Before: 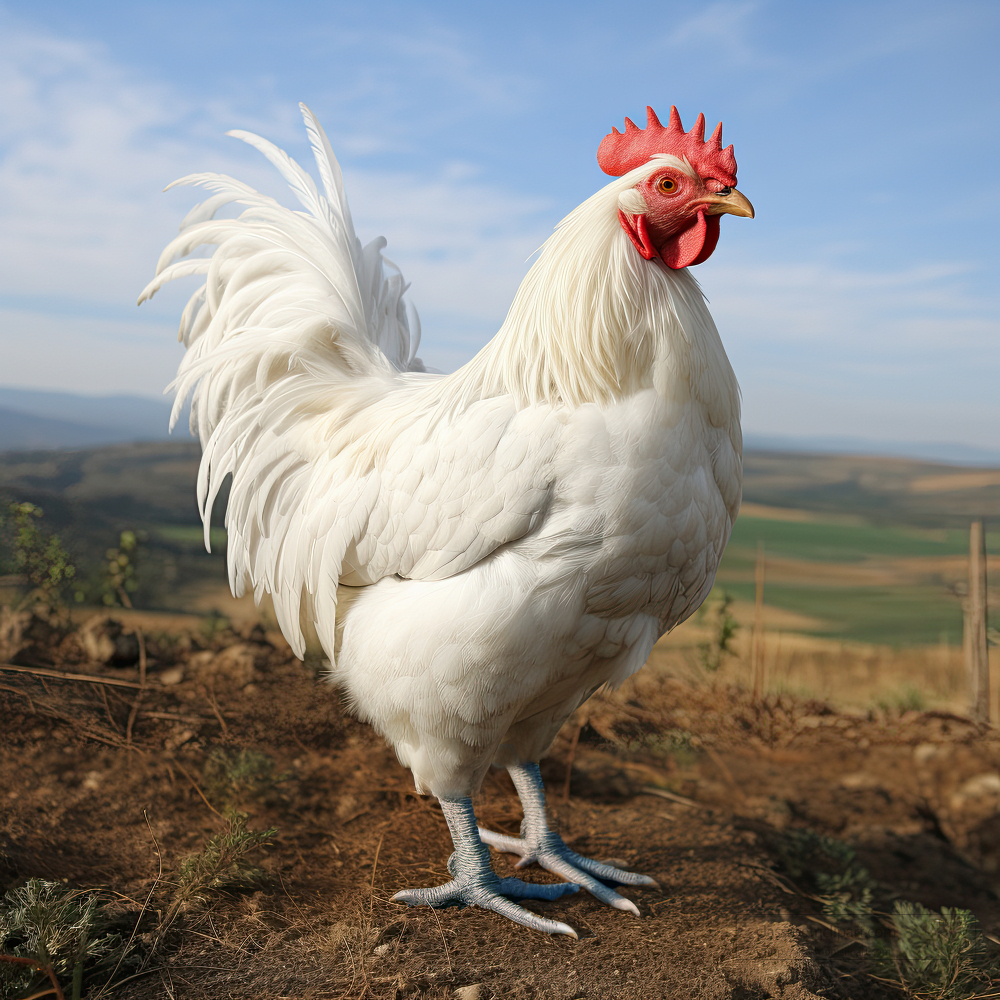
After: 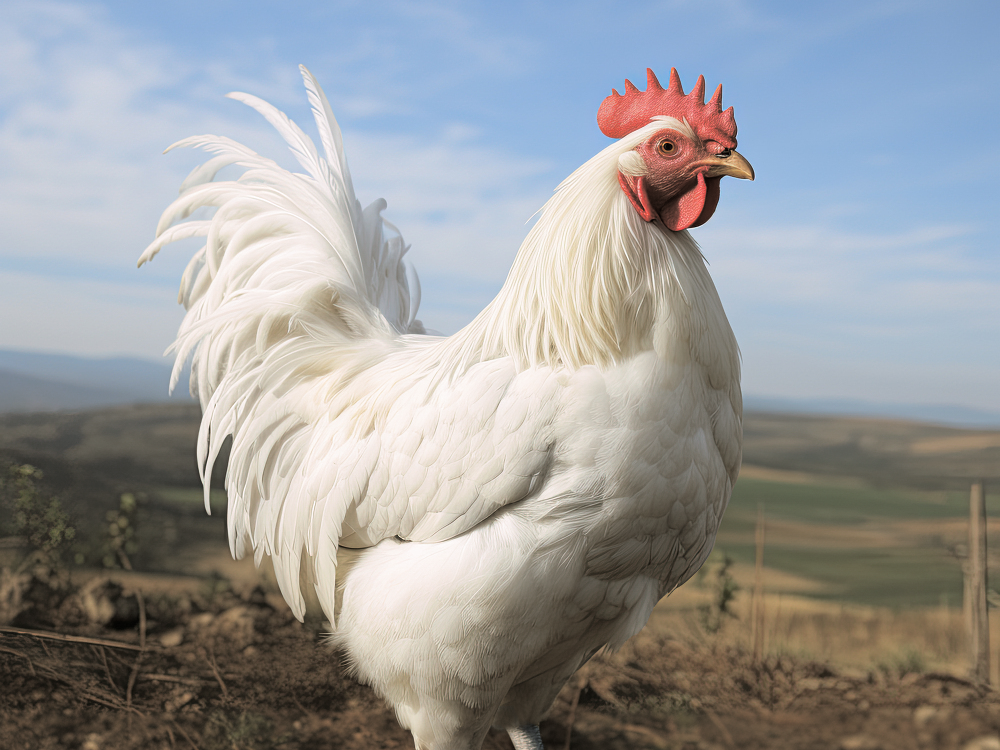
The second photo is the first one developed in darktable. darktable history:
color balance: input saturation 99%
crop: top 3.857%, bottom 21.132%
split-toning: shadows › hue 46.8°, shadows › saturation 0.17, highlights › hue 316.8°, highlights › saturation 0.27, balance -51.82
exposure: compensate highlight preservation false
